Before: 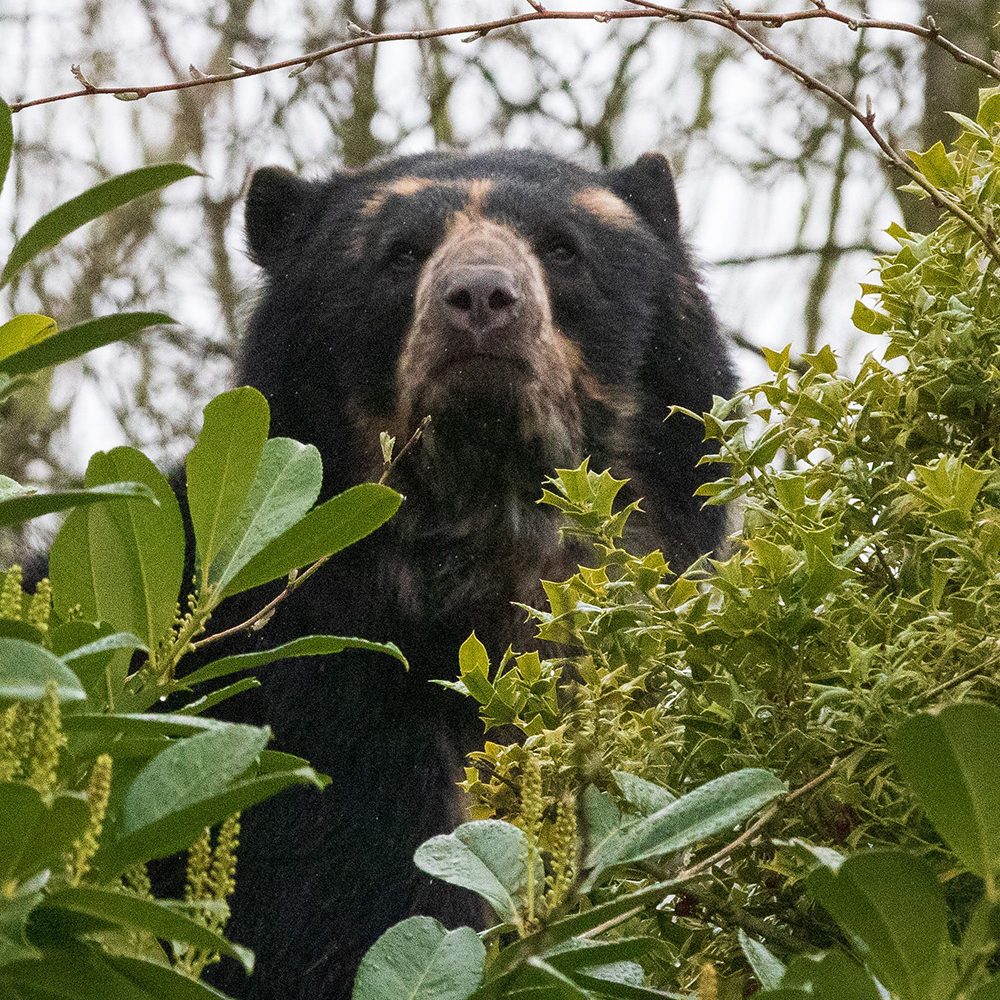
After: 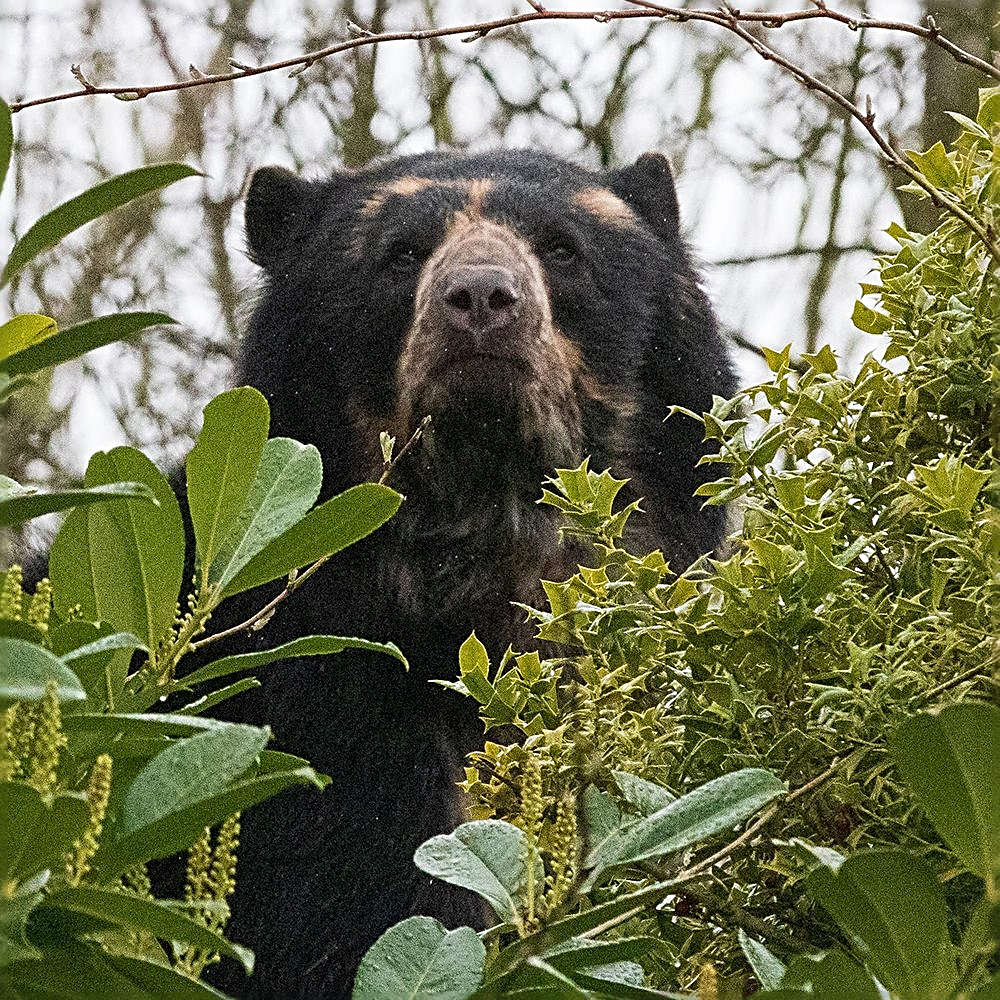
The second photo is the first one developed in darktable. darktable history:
sharpen: radius 2.825, amount 0.705
